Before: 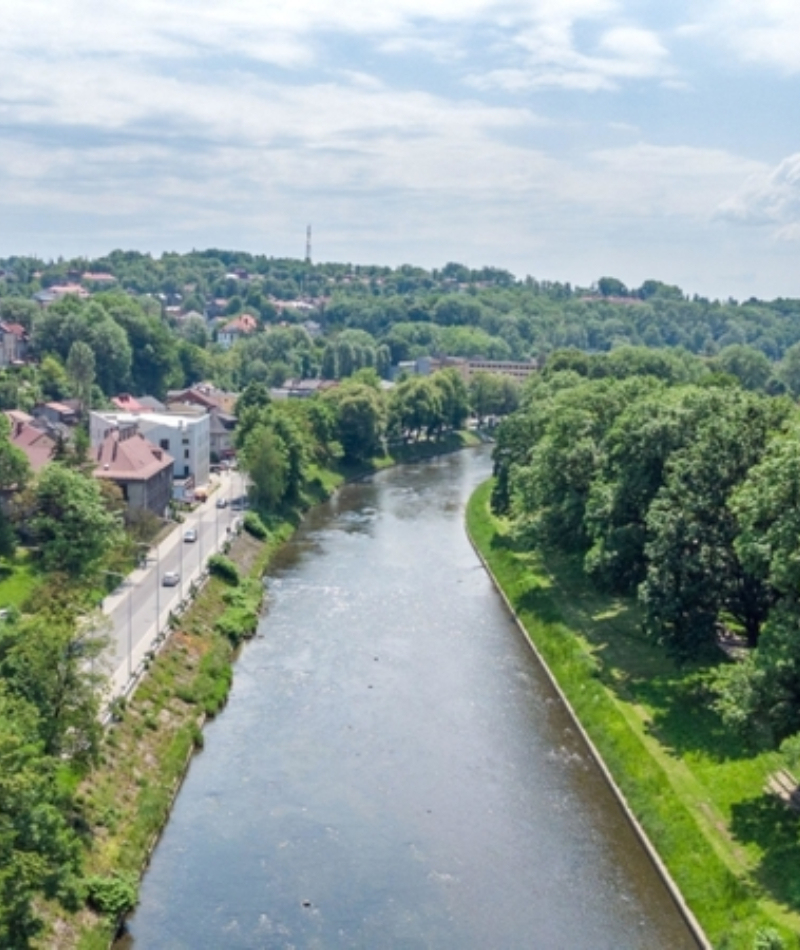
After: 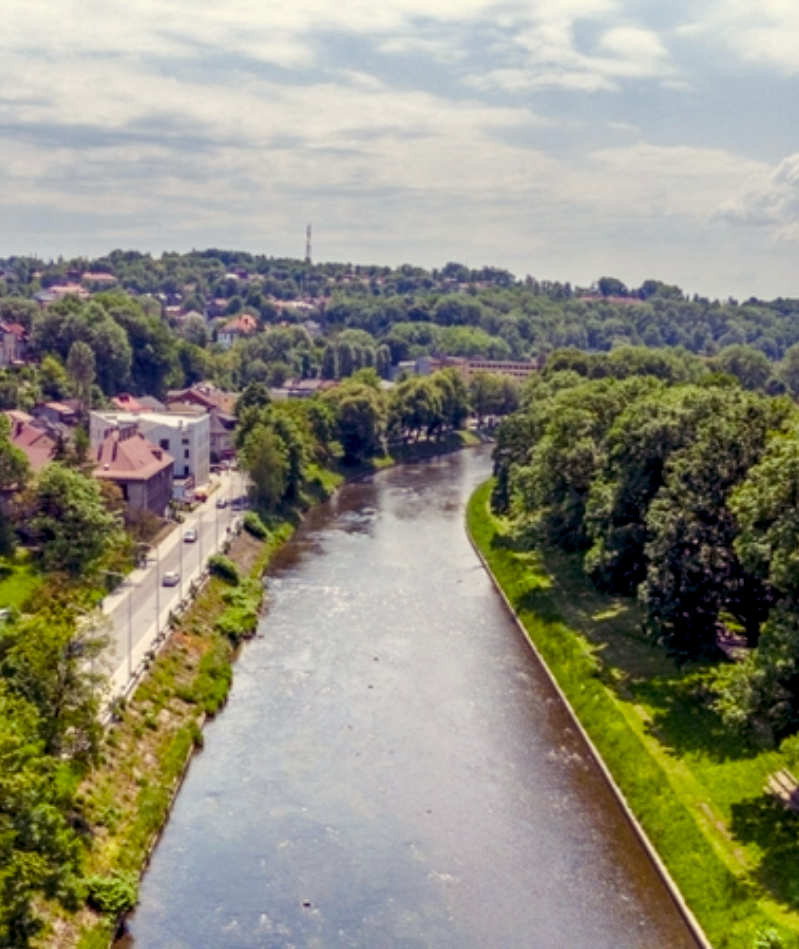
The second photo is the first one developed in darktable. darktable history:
graduated density: rotation 5.63°, offset 76.9
local contrast: on, module defaults
color balance rgb: shadows lift › luminance -21.66%, shadows lift › chroma 8.98%, shadows lift › hue 283.37°, power › chroma 1.55%, power › hue 25.59°, highlights gain › luminance 6.08%, highlights gain › chroma 2.55%, highlights gain › hue 90°, global offset › luminance -0.87%, perceptual saturation grading › global saturation 27.49%, perceptual saturation grading › highlights -28.39%, perceptual saturation grading › mid-tones 15.22%, perceptual saturation grading › shadows 33.98%, perceptual brilliance grading › highlights 10%, perceptual brilliance grading › mid-tones 5%
contrast equalizer: octaves 7, y [[0.6 ×6], [0.55 ×6], [0 ×6], [0 ×6], [0 ×6]], mix -0.2
